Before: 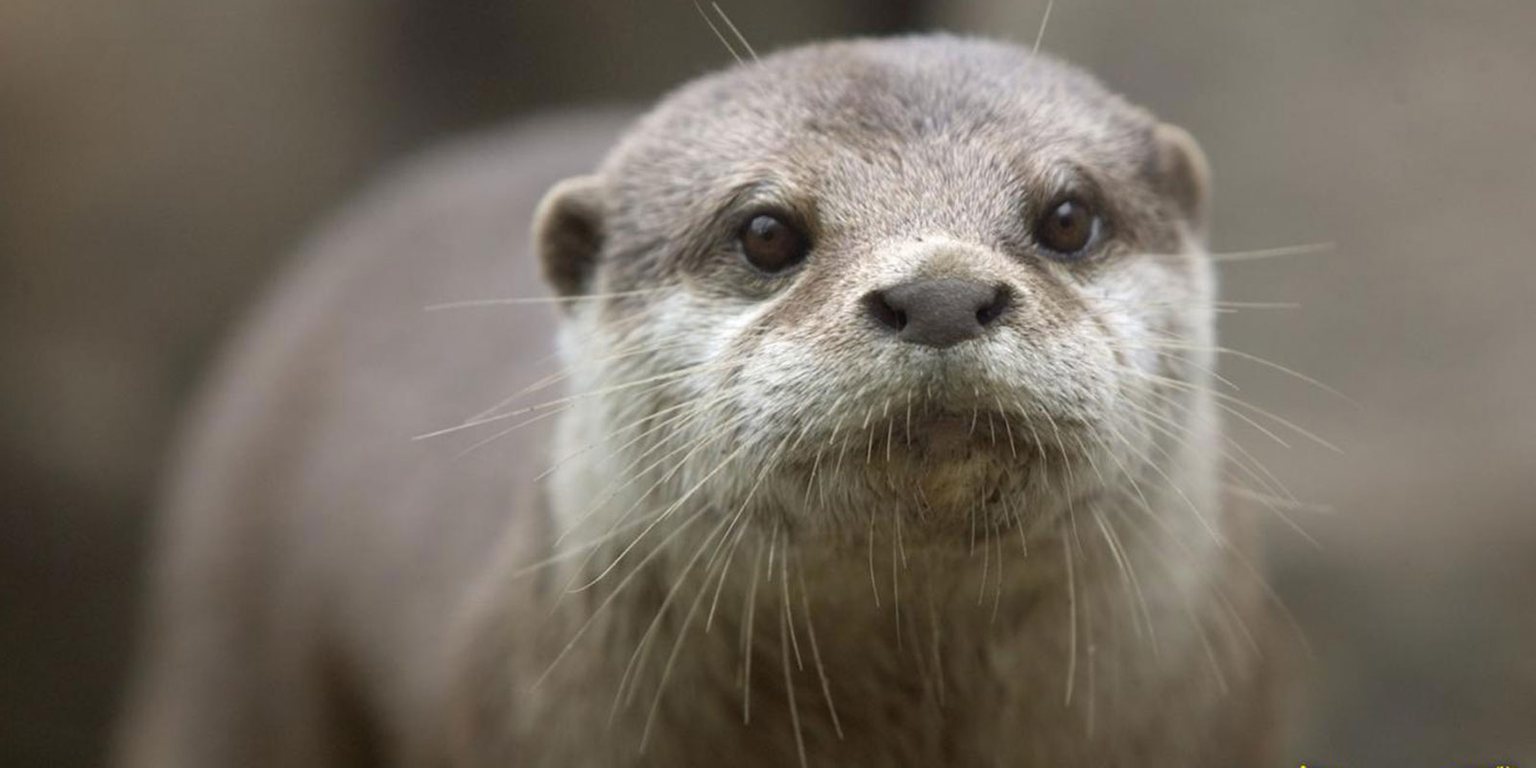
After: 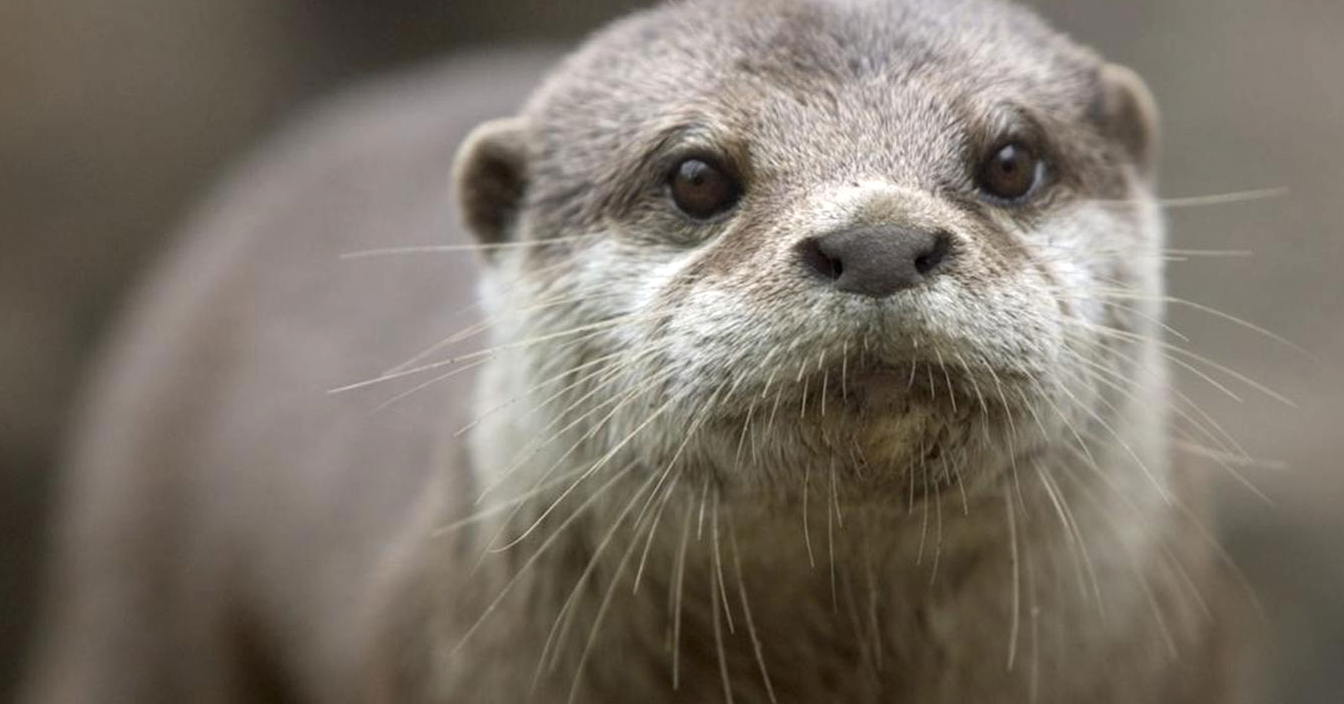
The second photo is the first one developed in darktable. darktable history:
crop: left 6.41%, top 8.177%, right 9.531%, bottom 3.762%
local contrast: on, module defaults
